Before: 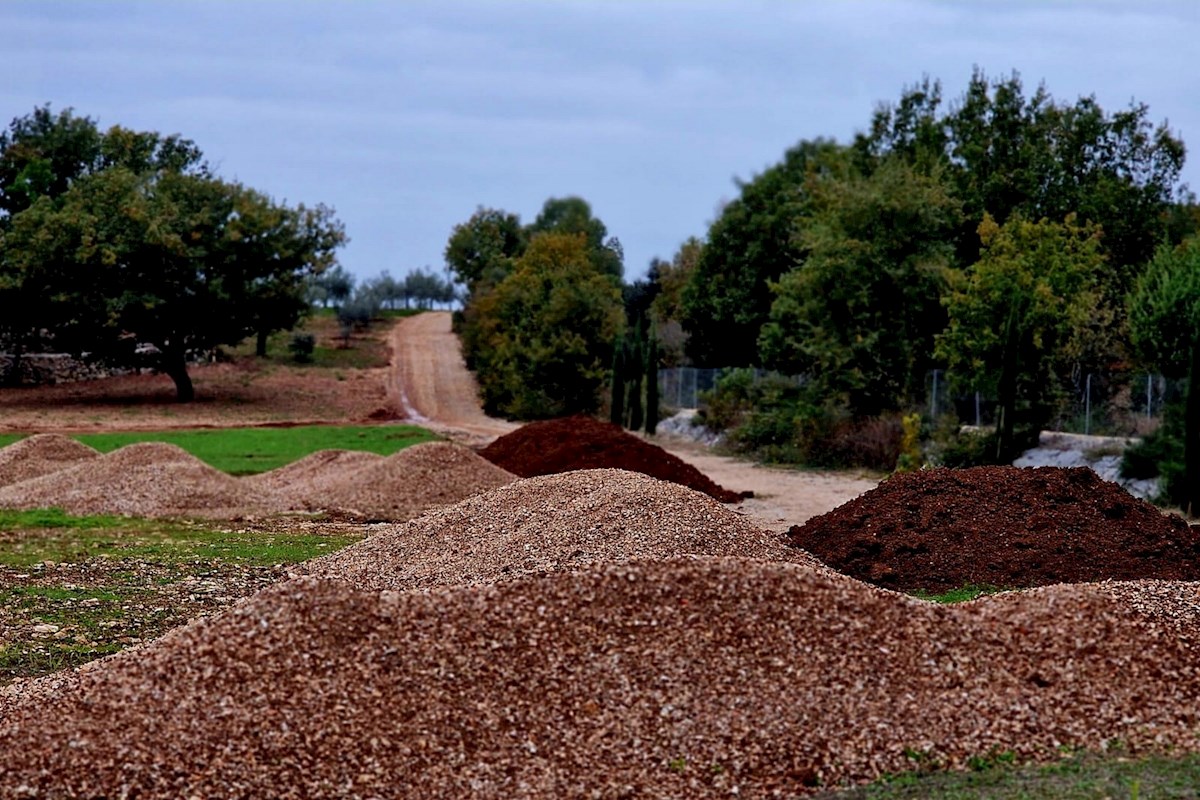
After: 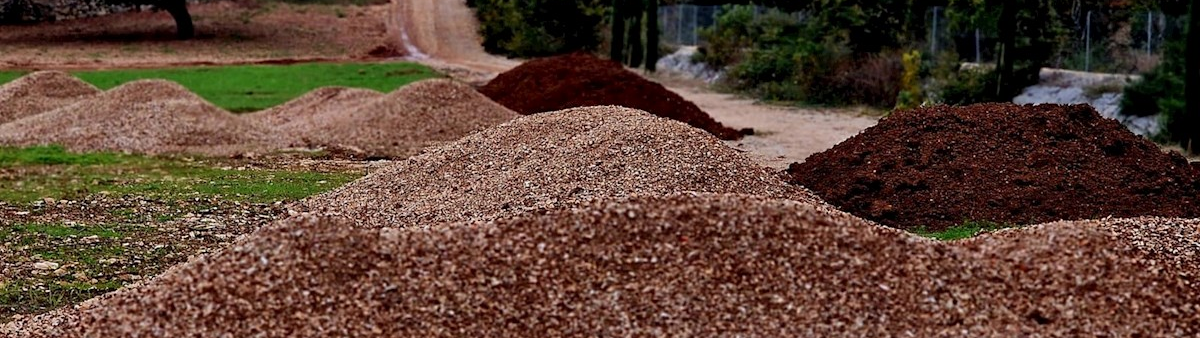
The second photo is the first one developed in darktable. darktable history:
crop: top 45.459%, bottom 12.249%
